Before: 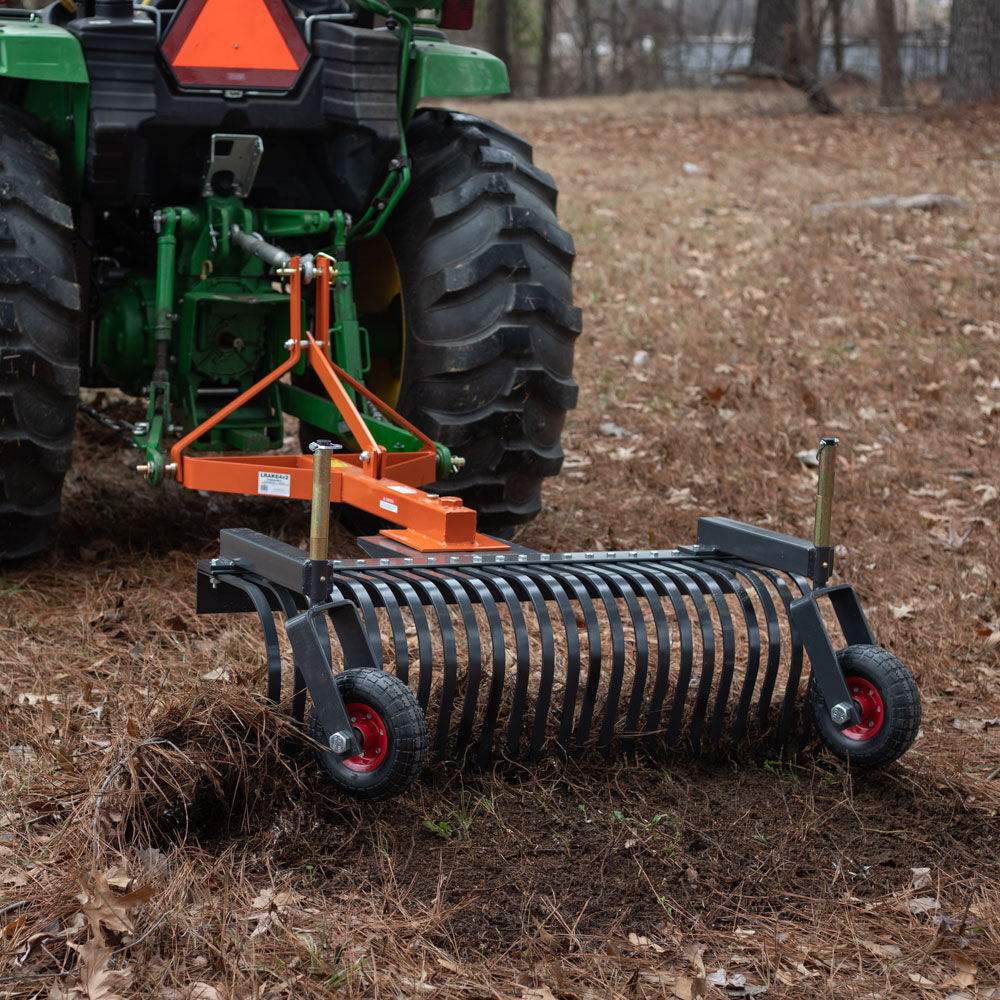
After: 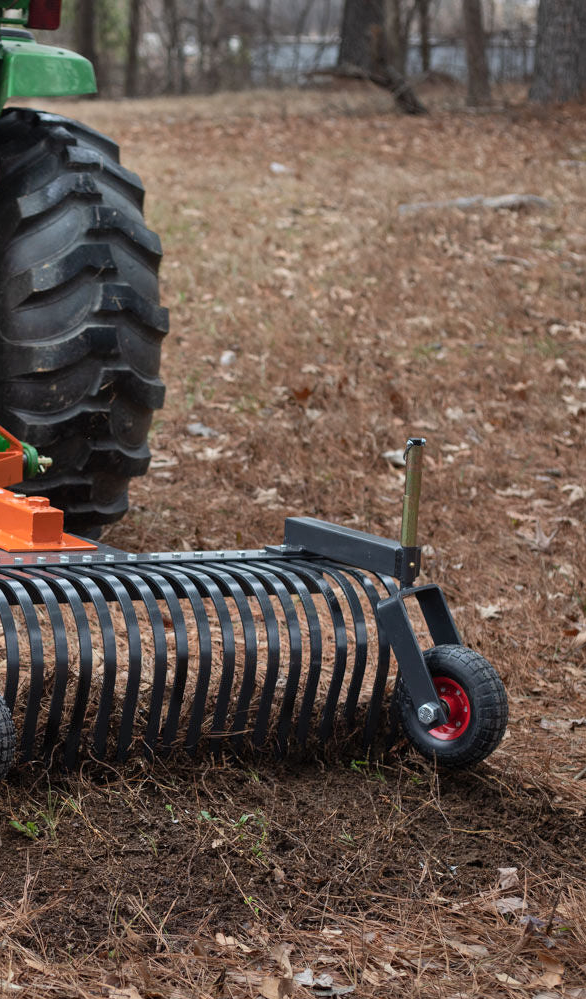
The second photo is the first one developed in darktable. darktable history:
crop: left 41.311%
shadows and highlights: radius 102.2, shadows 50.63, highlights -65.7, soften with gaussian
exposure: compensate exposure bias true, compensate highlight preservation false
